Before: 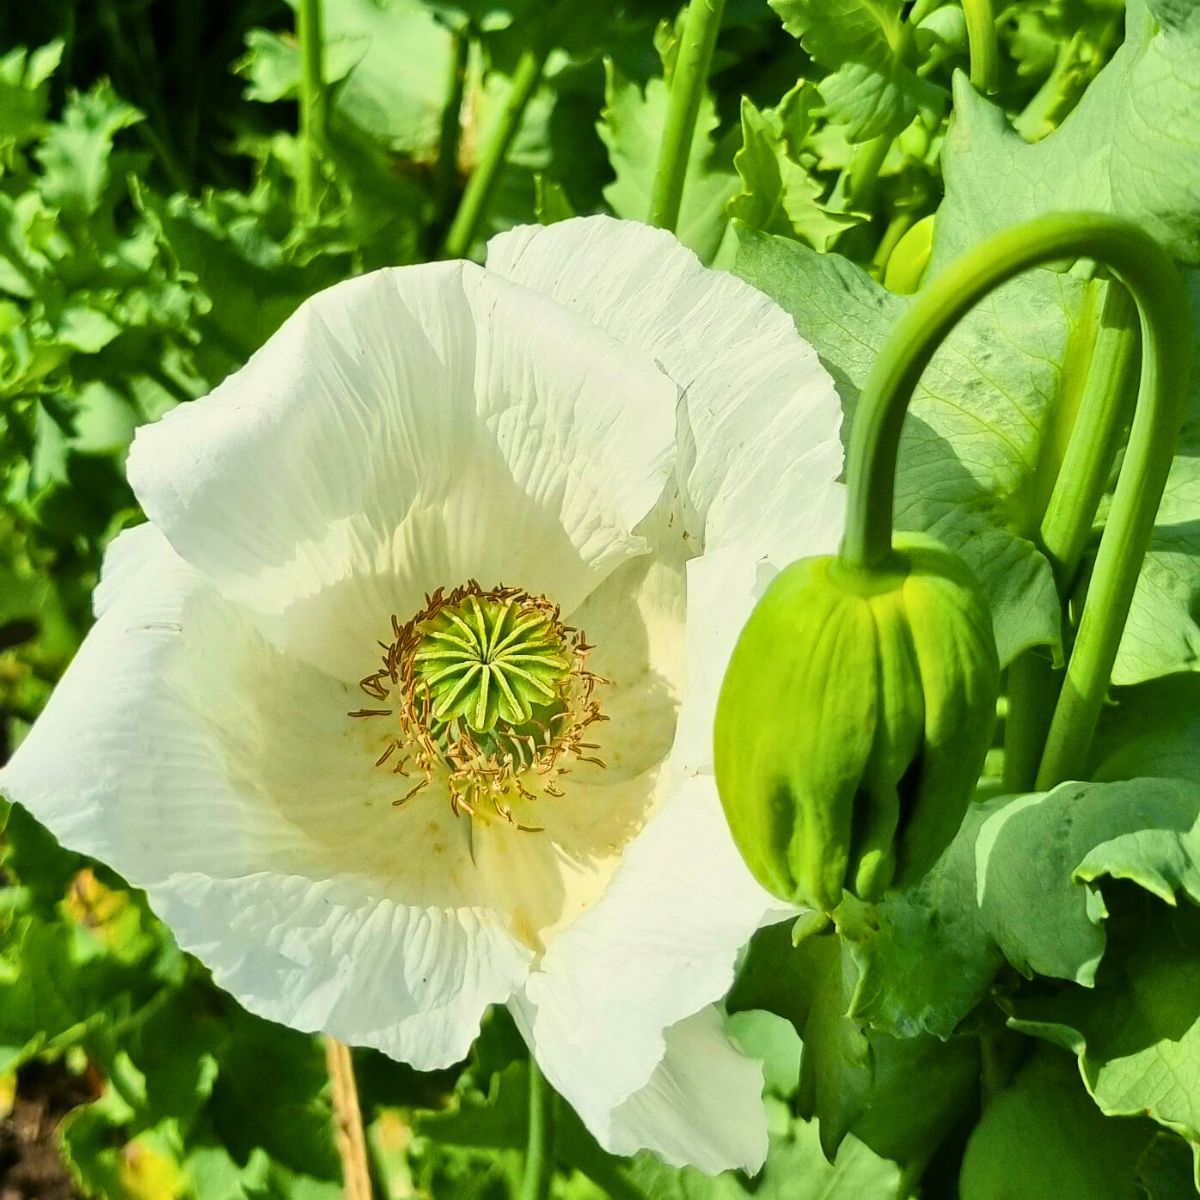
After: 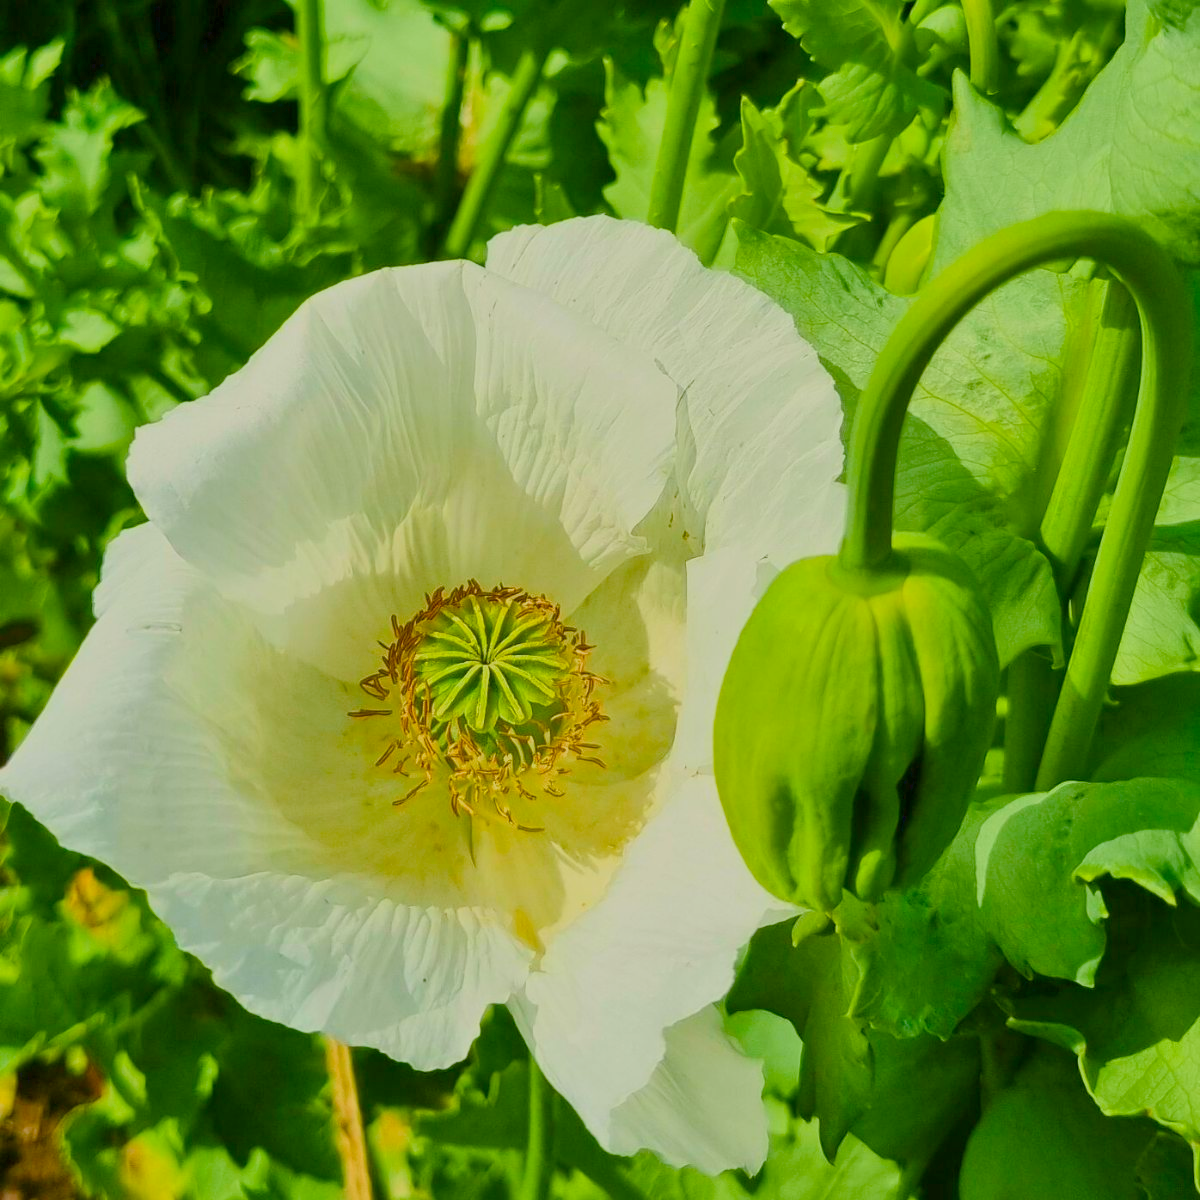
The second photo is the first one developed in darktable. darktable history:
color balance rgb: perceptual saturation grading › global saturation 34.956%, perceptual saturation grading › highlights -24.842%, perceptual saturation grading › shadows 49.523%, global vibrance 24.388%, contrast -25.248%
